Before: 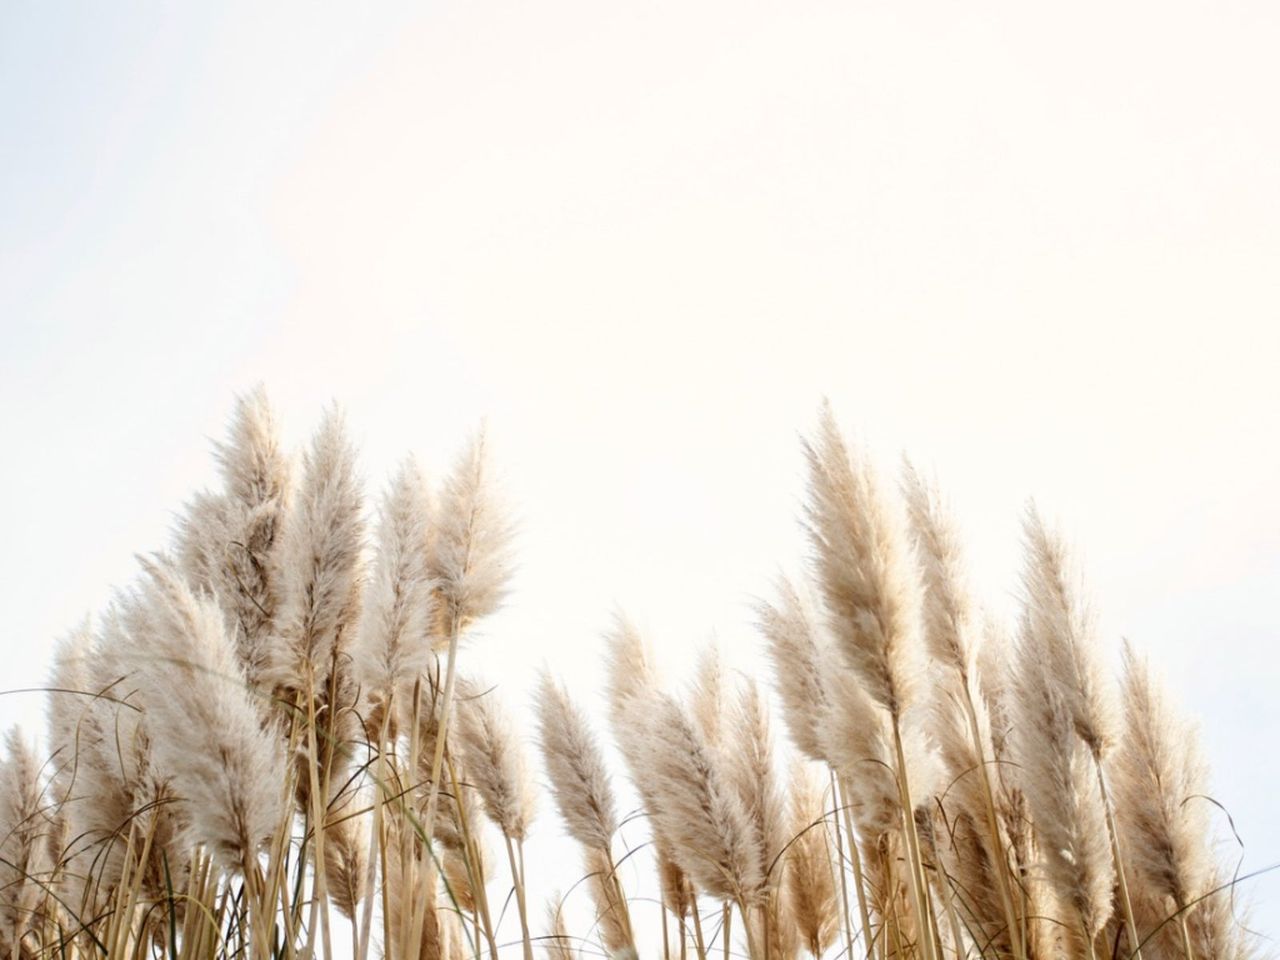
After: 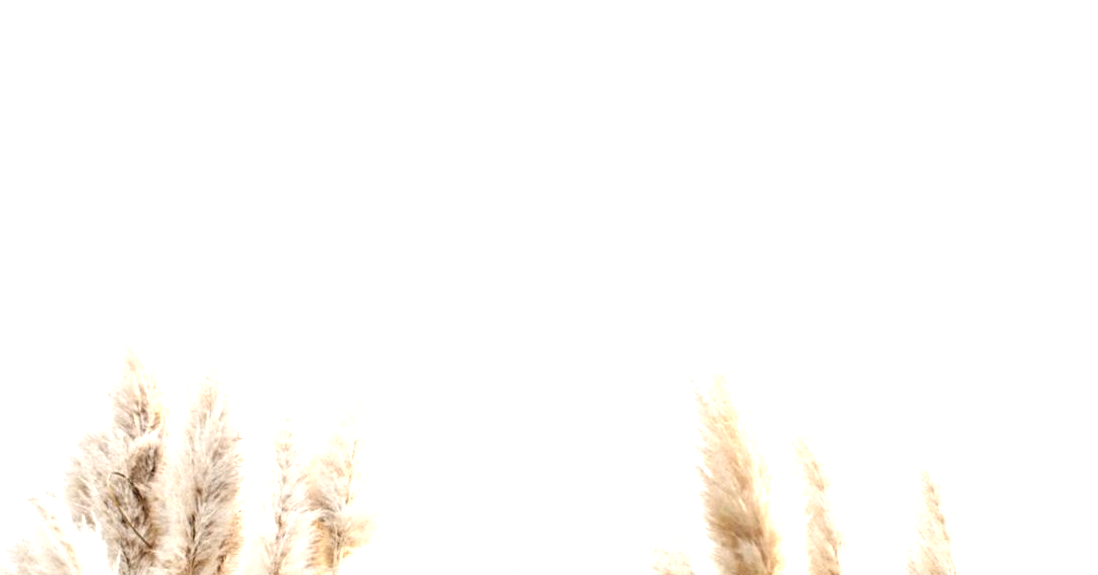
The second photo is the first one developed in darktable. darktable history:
crop and rotate: left 9.229%, top 7.275%, right 4.95%, bottom 32.755%
exposure: black level correction 0, exposure 0.952 EV, compensate exposure bias true, compensate highlight preservation false
